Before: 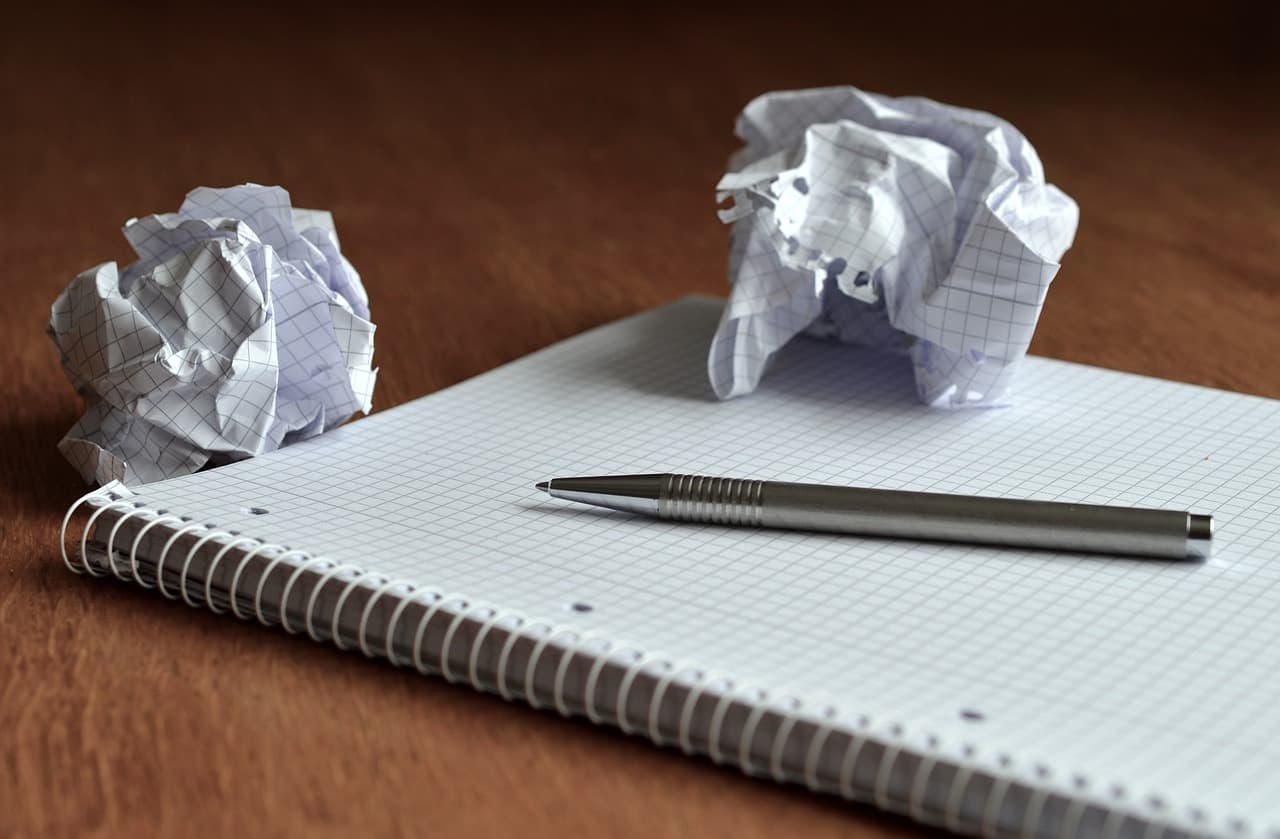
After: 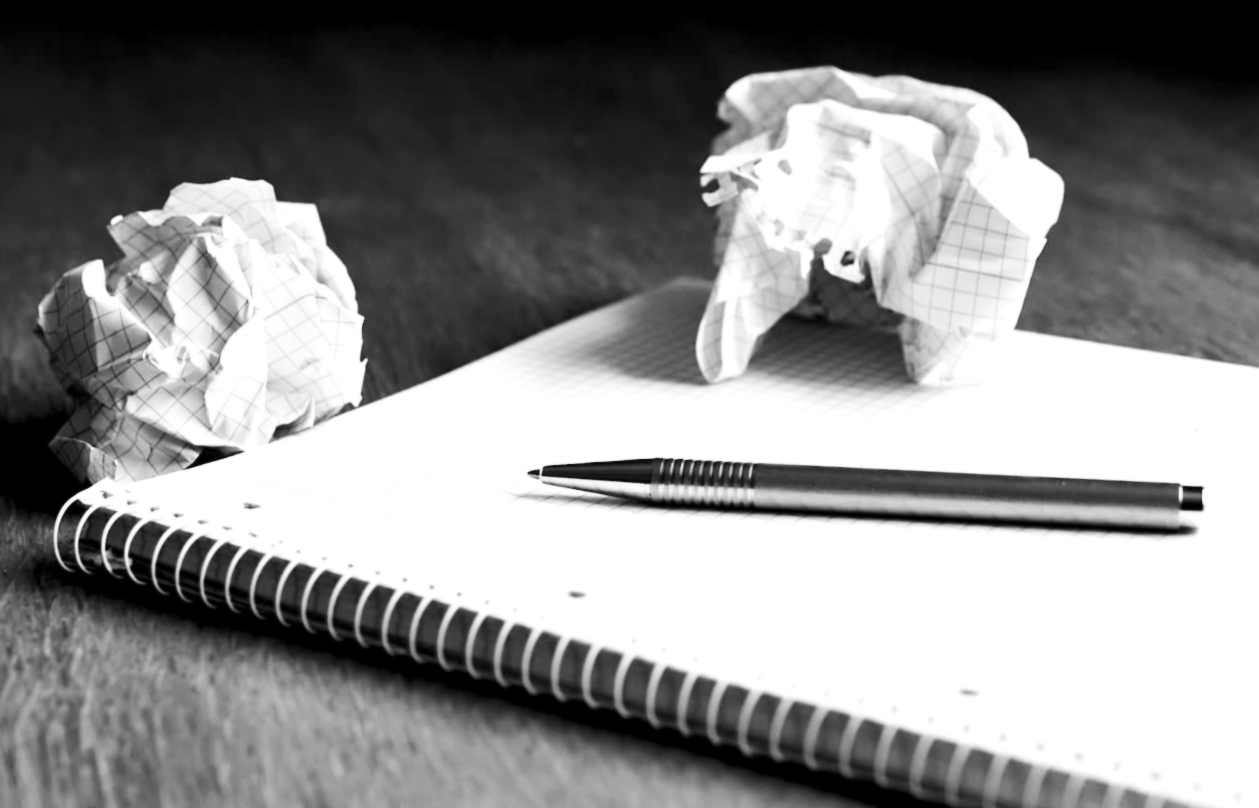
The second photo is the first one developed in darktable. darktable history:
lowpass: radius 0.76, contrast 1.56, saturation 0, unbound 0
rotate and perspective: rotation -1.42°, crop left 0.016, crop right 0.984, crop top 0.035, crop bottom 0.965
exposure: black level correction 0.011, exposure 1.088 EV, compensate exposure bias true, compensate highlight preservation false
